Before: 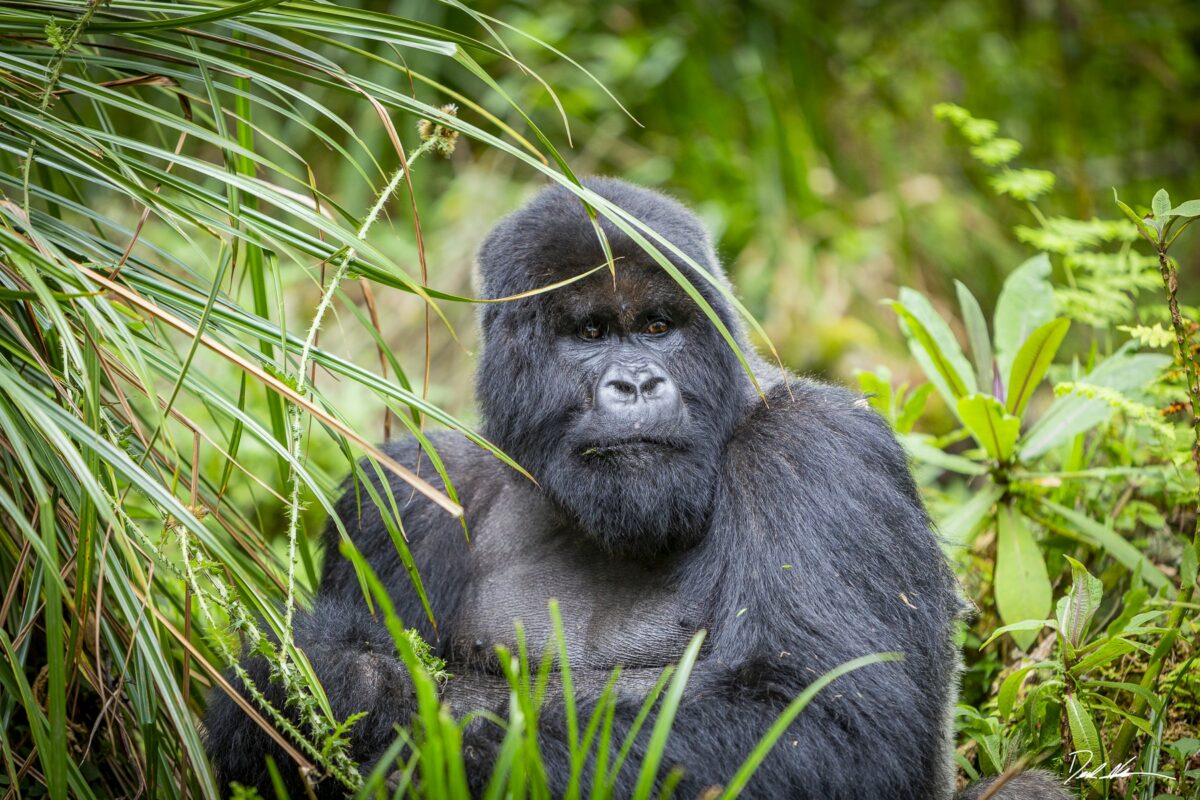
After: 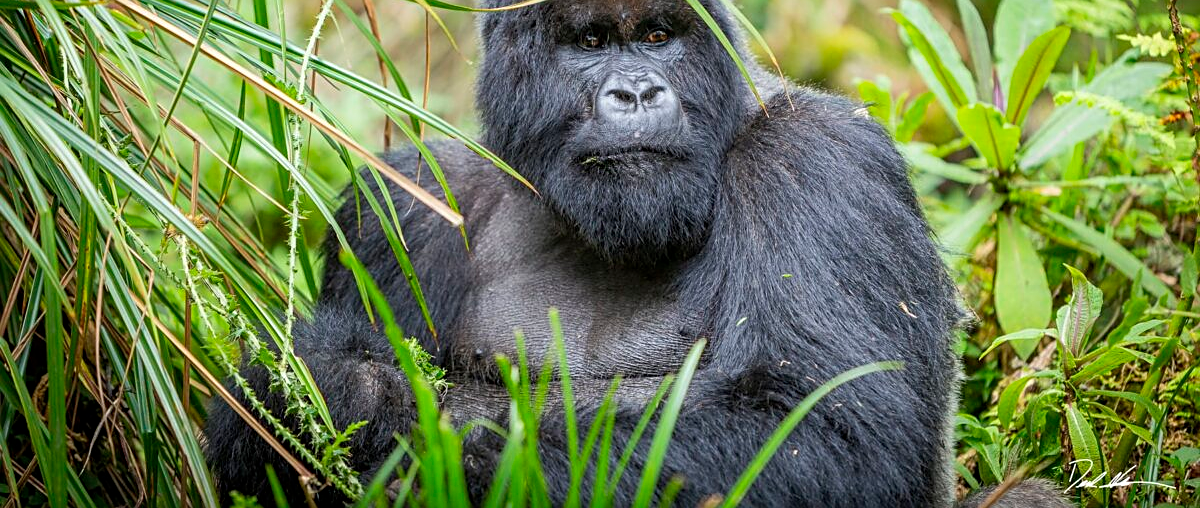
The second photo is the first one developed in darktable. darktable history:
crop and rotate: top 36.435%
sharpen: on, module defaults
